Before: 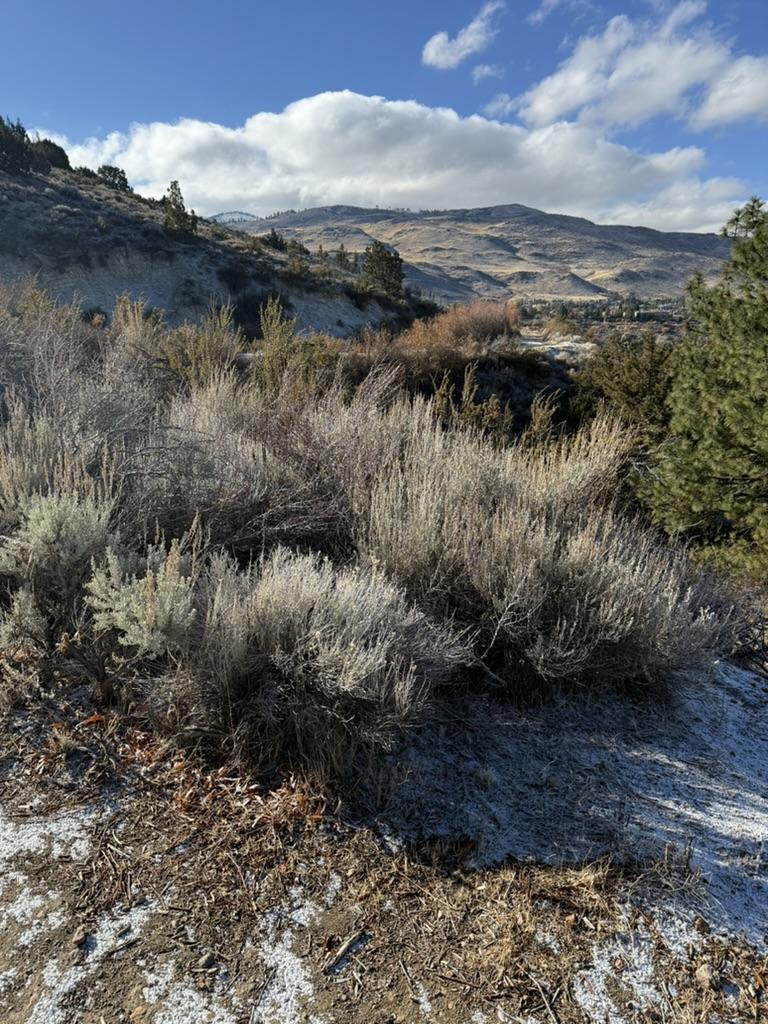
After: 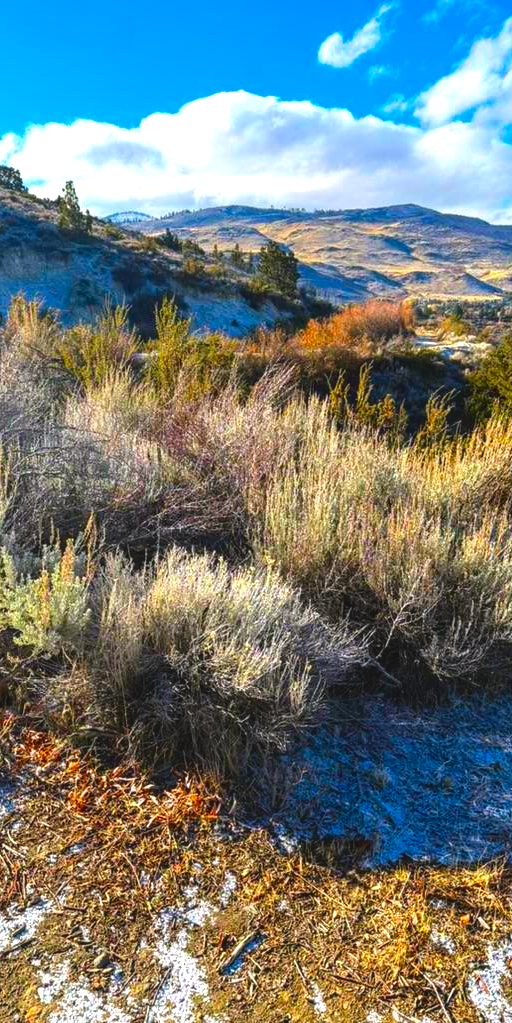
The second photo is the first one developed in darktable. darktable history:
levels: levels [0.031, 0.5, 0.969]
crop and rotate: left 13.719%, right 19.497%
color balance rgb: global offset › luminance 0.737%, perceptual saturation grading › global saturation 15.067%, perceptual brilliance grading › global brilliance 19.708%, contrast -9.504%
local contrast: on, module defaults
color correction: highlights a* 1.57, highlights b* -1.89, saturation 2.44
